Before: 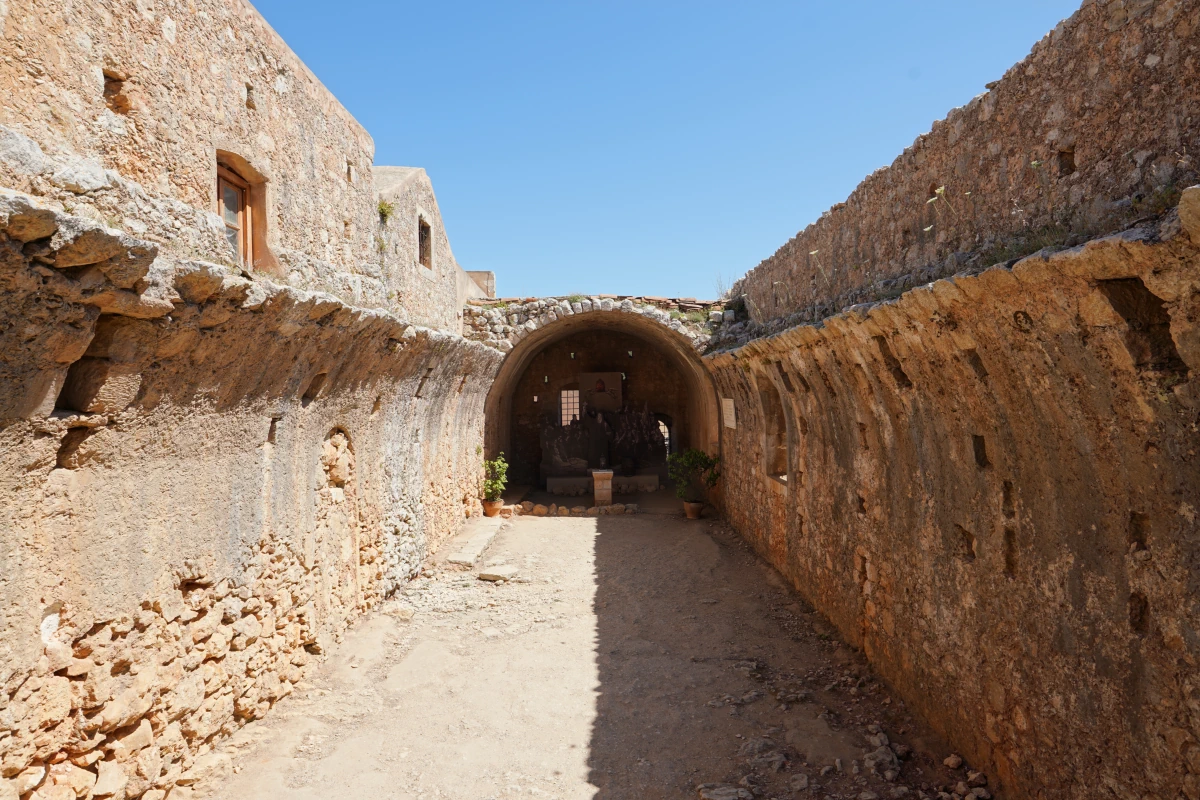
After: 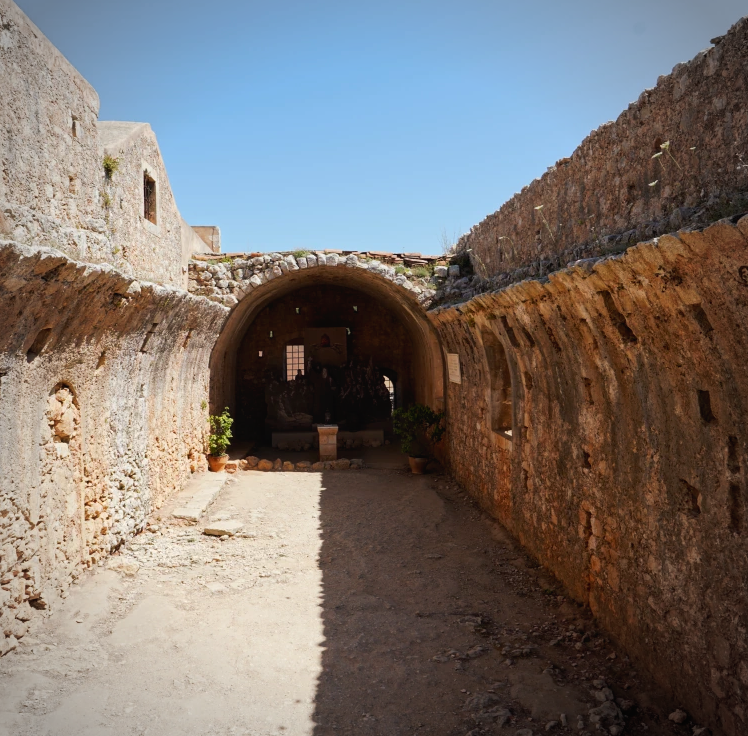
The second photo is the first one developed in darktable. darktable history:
tone curve: curves: ch0 [(0, 0) (0.003, 0.019) (0.011, 0.019) (0.025, 0.022) (0.044, 0.026) (0.069, 0.032) (0.1, 0.052) (0.136, 0.081) (0.177, 0.123) (0.224, 0.17) (0.277, 0.219) (0.335, 0.276) (0.399, 0.344) (0.468, 0.421) (0.543, 0.508) (0.623, 0.604) (0.709, 0.705) (0.801, 0.797) (0.898, 0.894) (1, 1)], preserve colors none
vignetting: on, module defaults
crop and rotate: left 22.918%, top 5.629%, right 14.711%, bottom 2.247%
